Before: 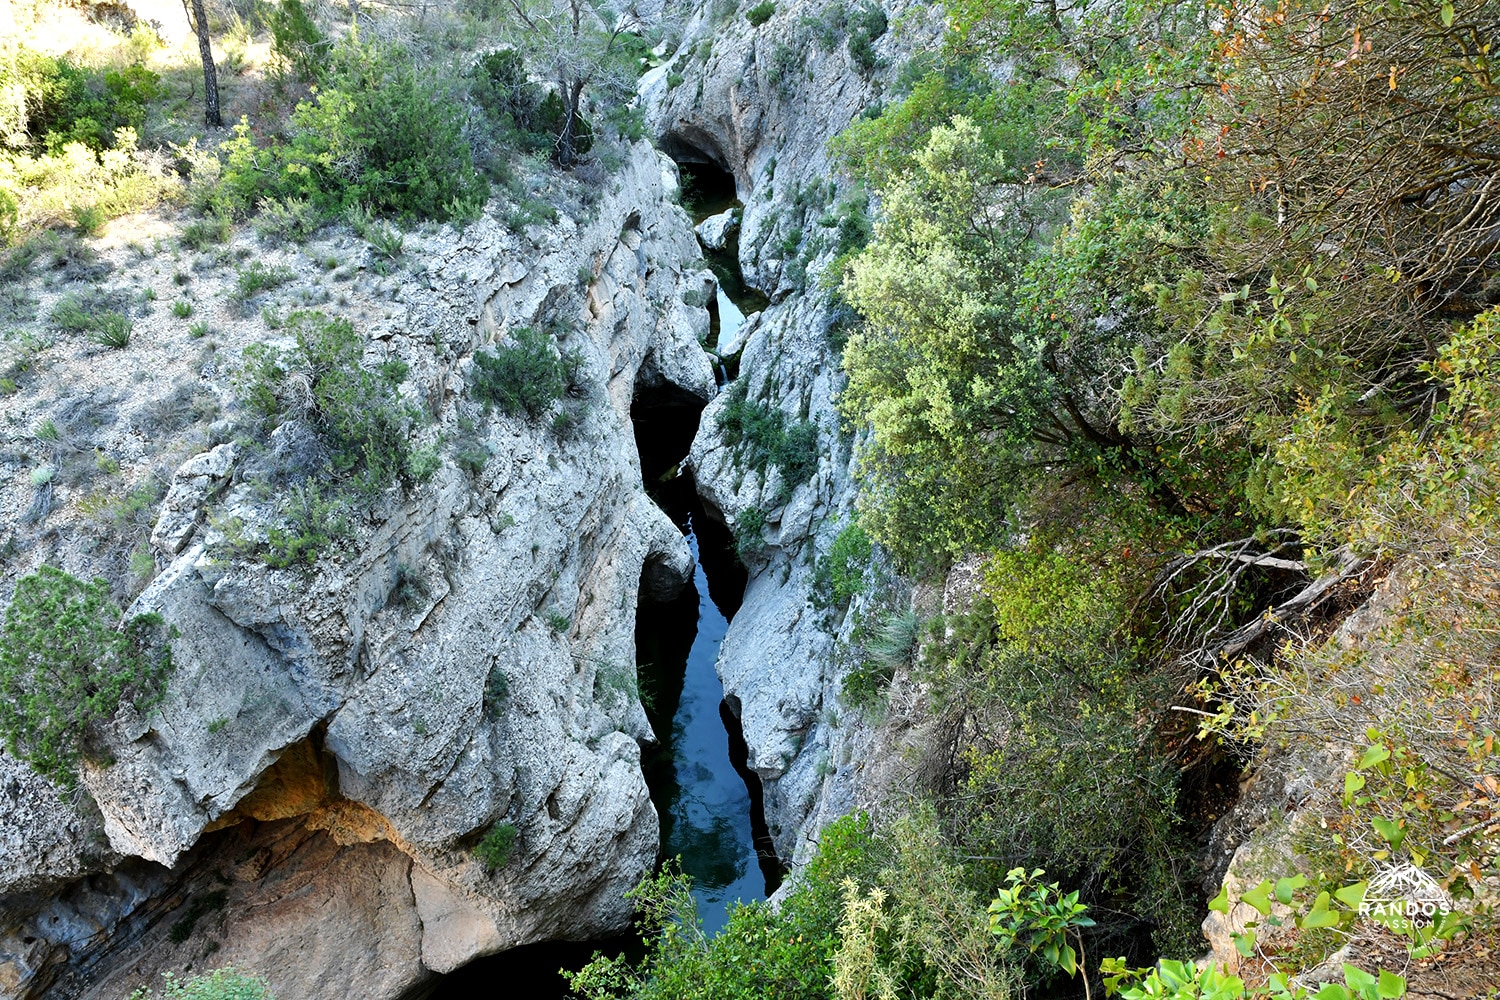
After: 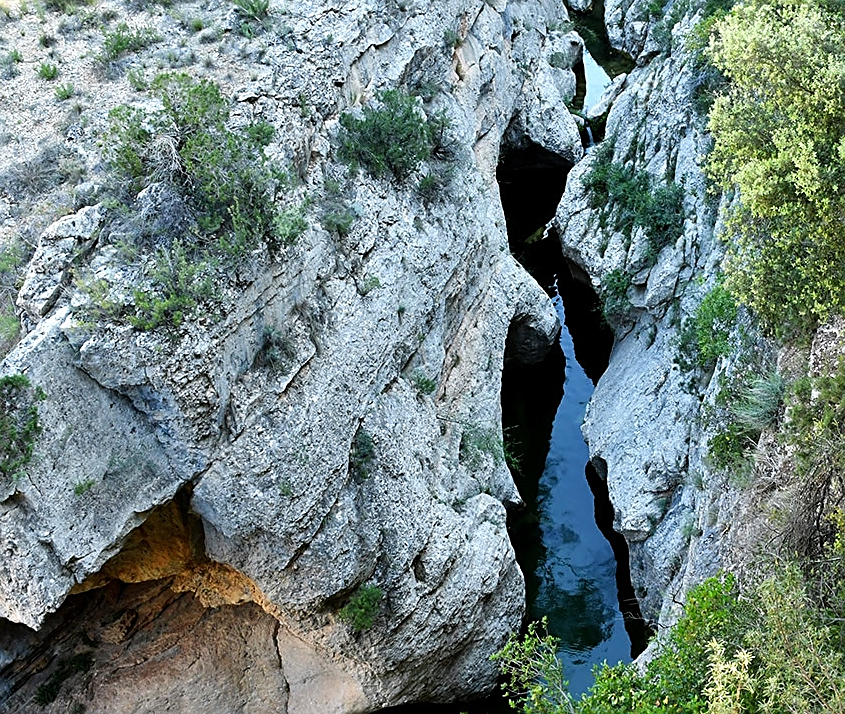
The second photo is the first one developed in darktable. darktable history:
sharpen: on, module defaults
crop: left 8.966%, top 23.852%, right 34.699%, bottom 4.703%
